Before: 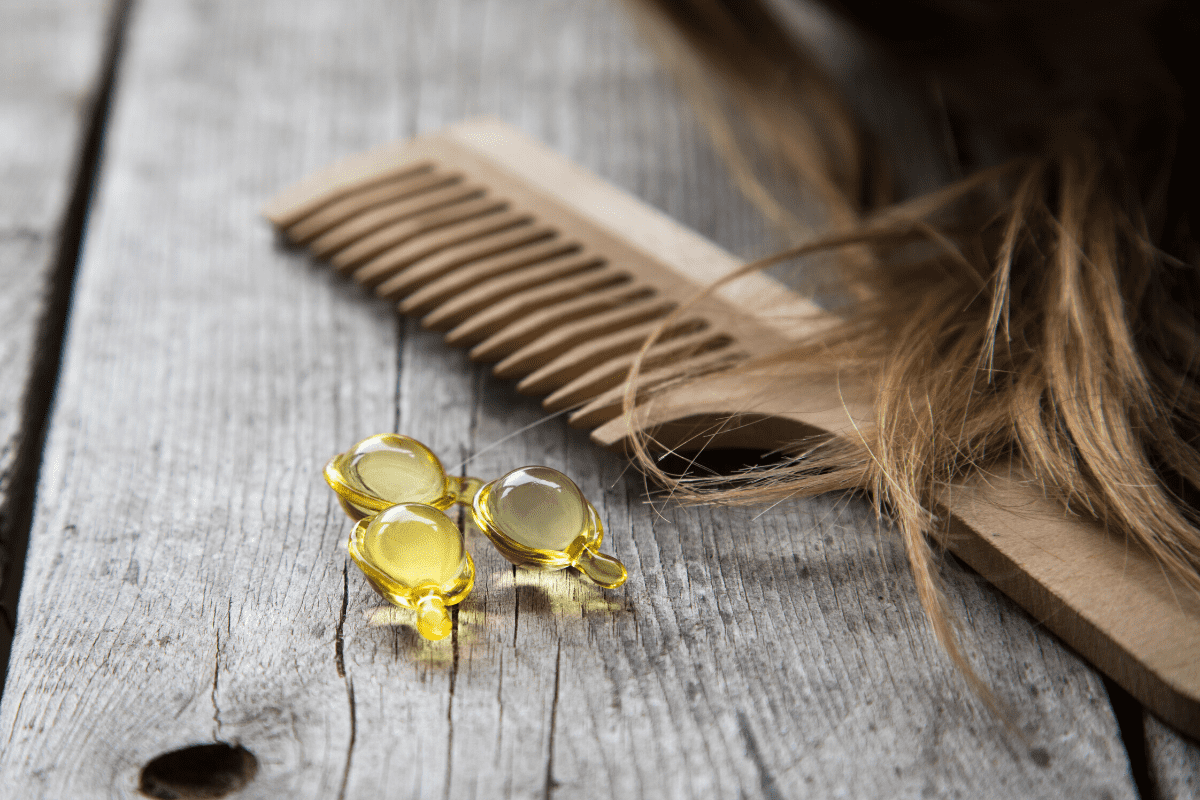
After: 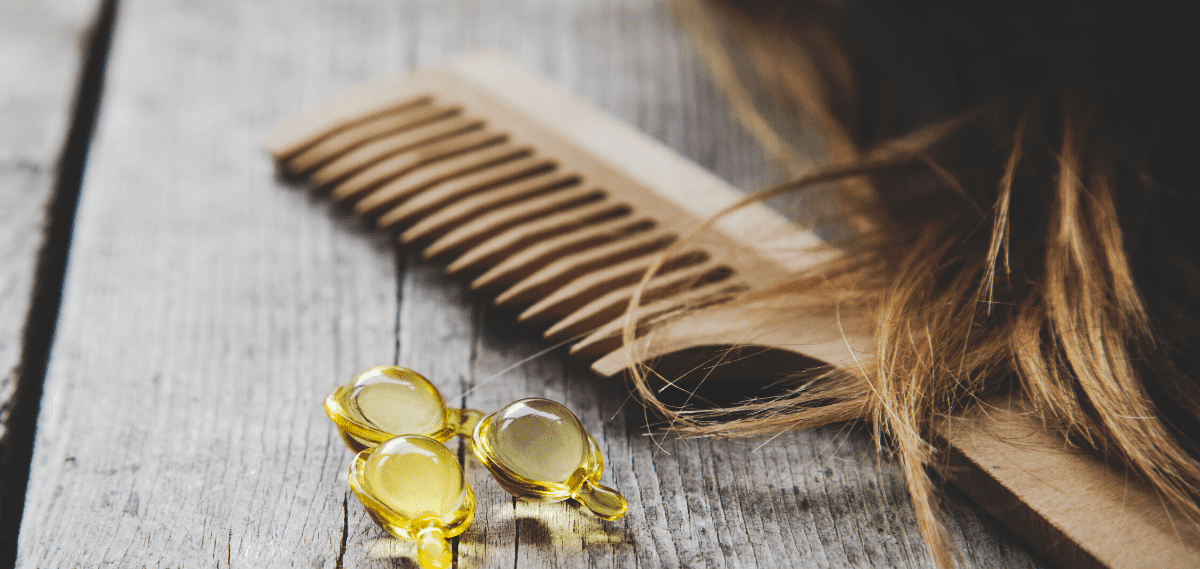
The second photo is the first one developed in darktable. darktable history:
tone curve: curves: ch0 [(0, 0) (0.003, 0.132) (0.011, 0.136) (0.025, 0.14) (0.044, 0.147) (0.069, 0.149) (0.1, 0.156) (0.136, 0.163) (0.177, 0.177) (0.224, 0.2) (0.277, 0.251) (0.335, 0.311) (0.399, 0.387) (0.468, 0.487) (0.543, 0.585) (0.623, 0.675) (0.709, 0.742) (0.801, 0.81) (0.898, 0.867) (1, 1)], preserve colors none
crop and rotate: top 8.506%, bottom 20.357%
